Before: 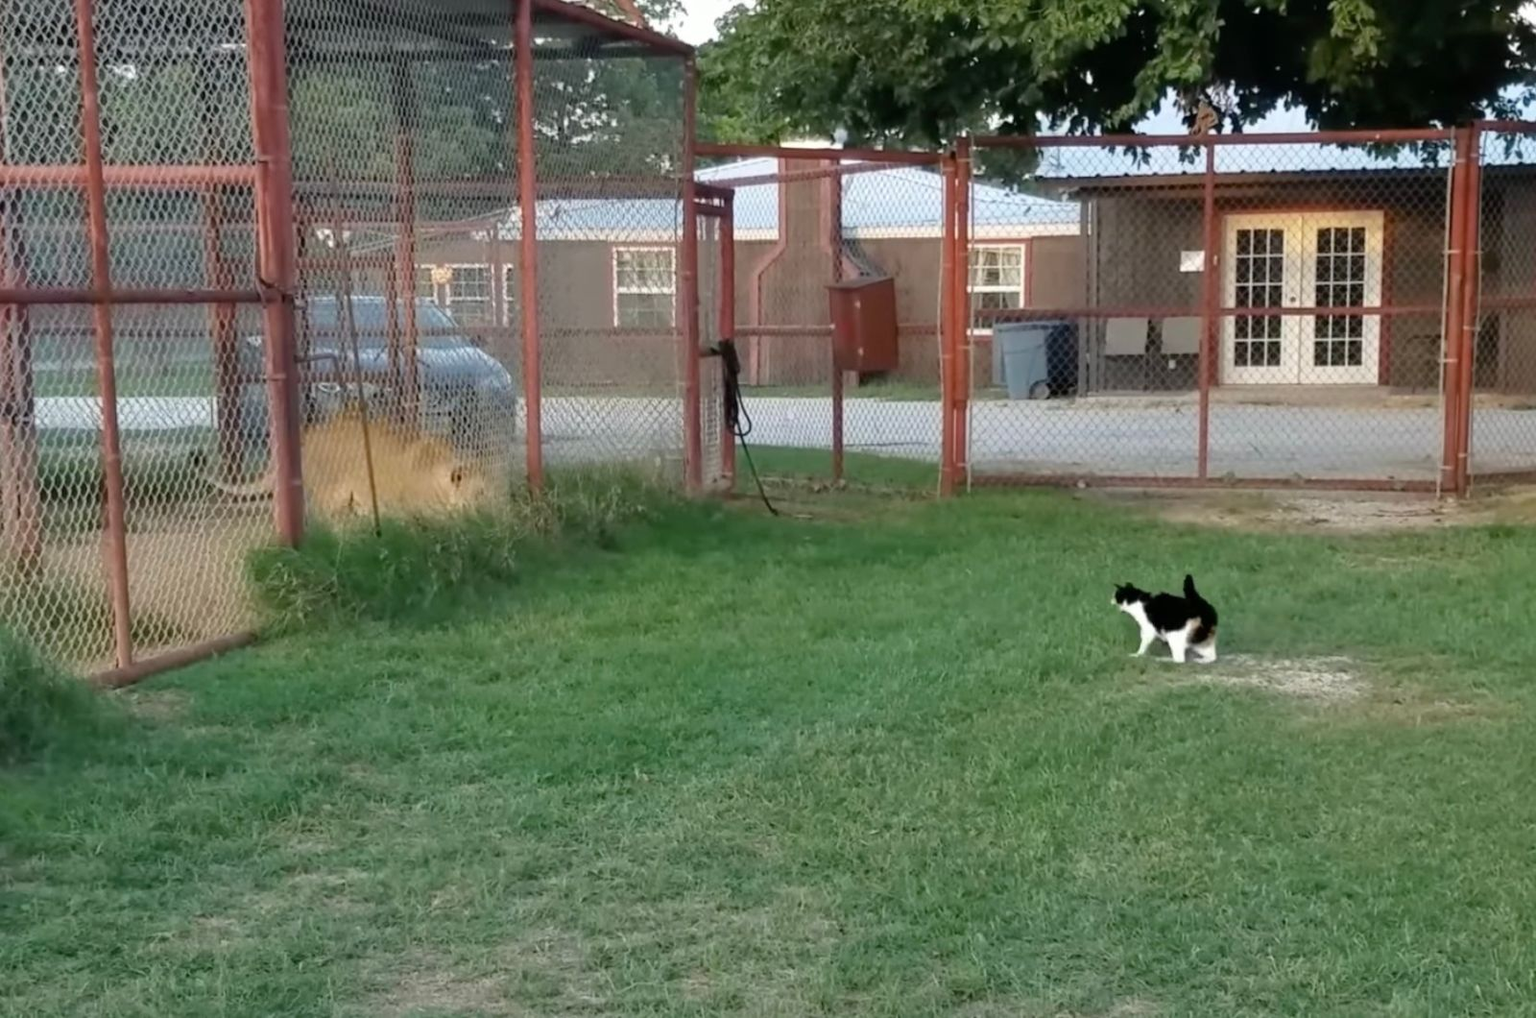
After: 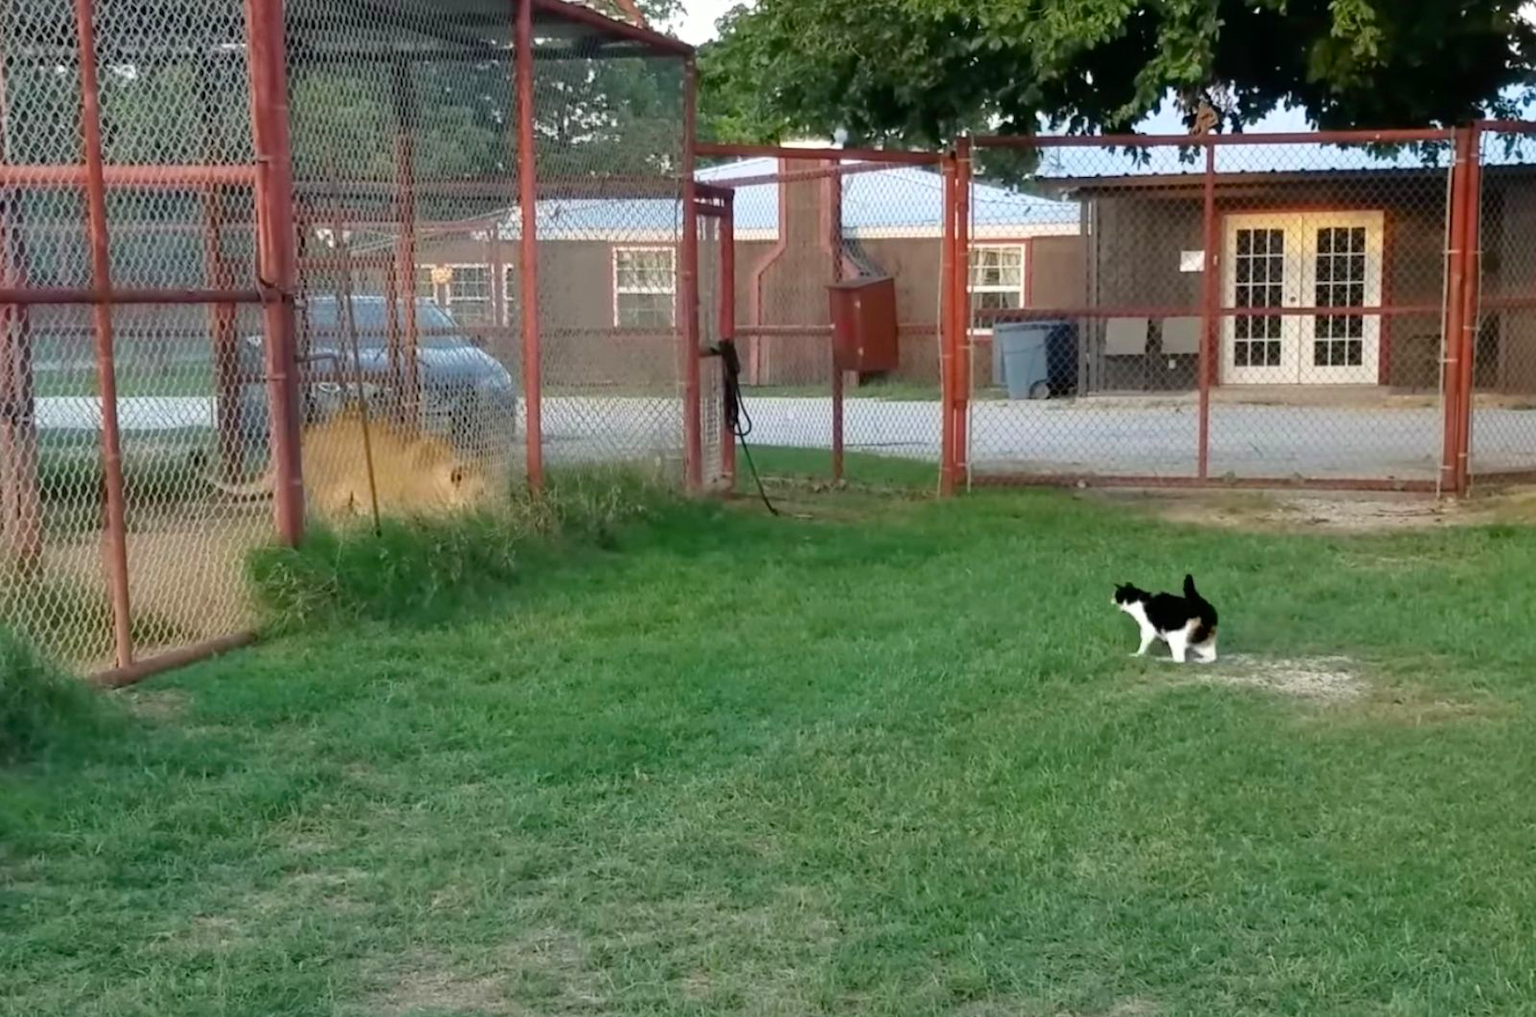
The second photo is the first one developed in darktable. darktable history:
contrast brightness saturation: contrast 0.08, saturation 0.2
tone equalizer: on, module defaults
